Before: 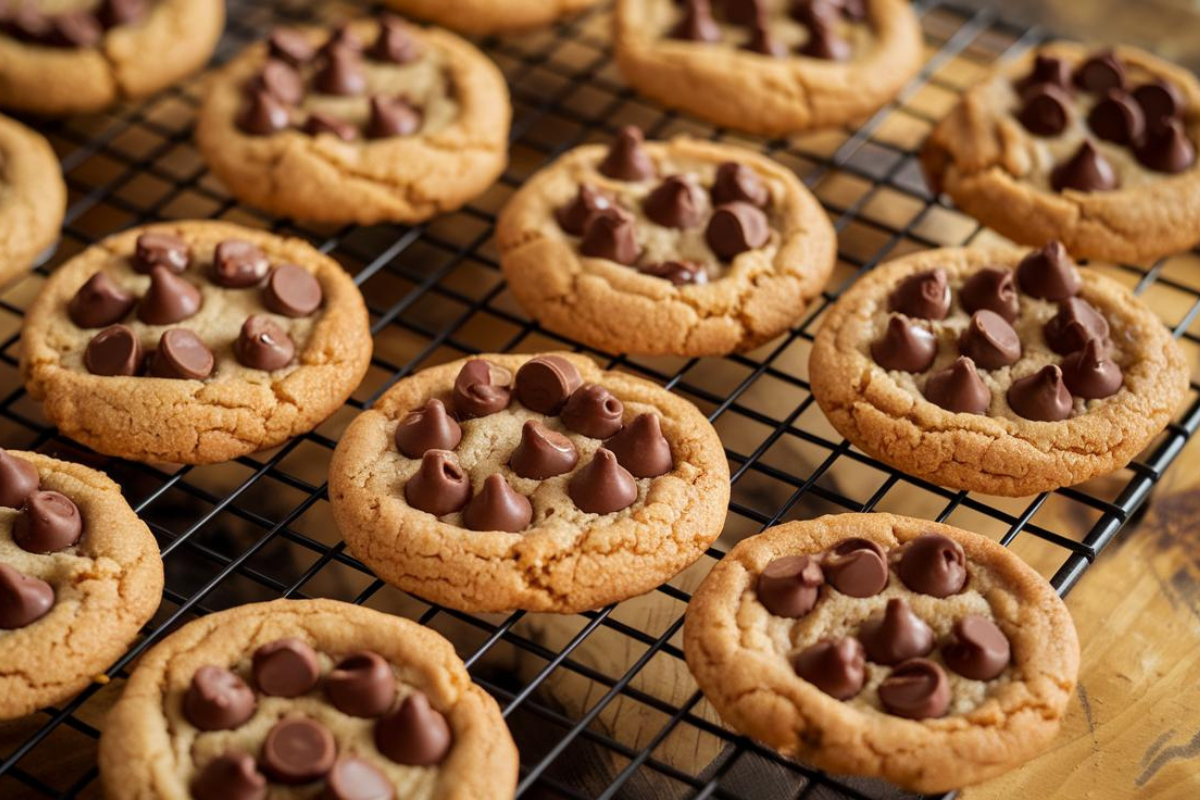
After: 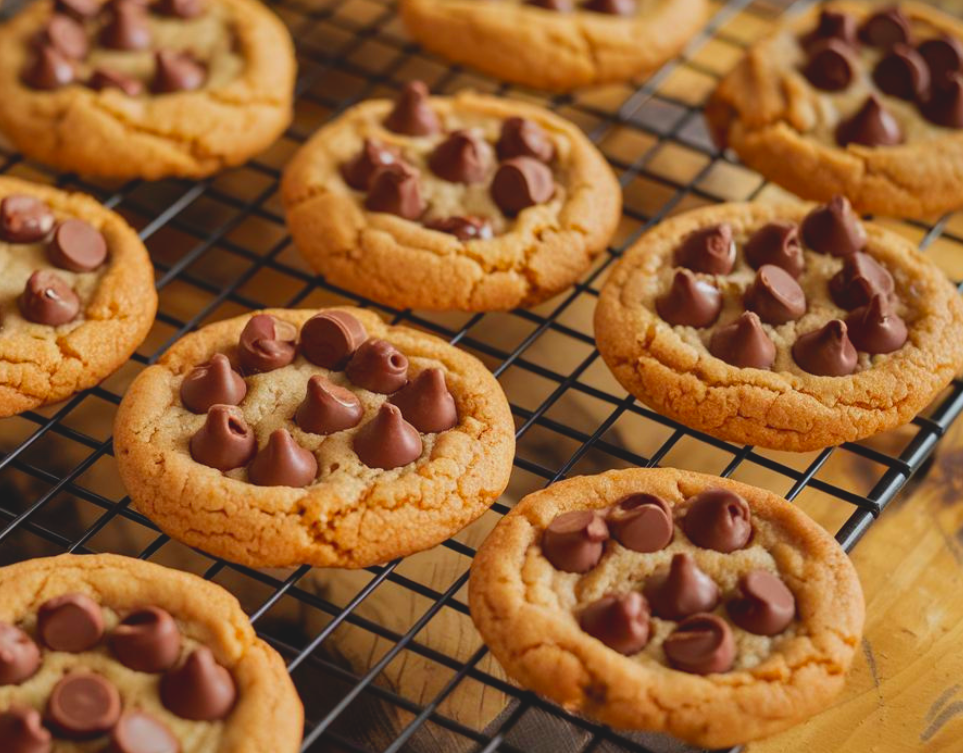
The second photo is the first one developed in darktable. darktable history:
crop and rotate: left 17.959%, top 5.771%, right 1.742%
exposure: black level correction 0.011
shadows and highlights: highlights 70.7, soften with gaussian
contrast brightness saturation: contrast -0.19, saturation 0.19
